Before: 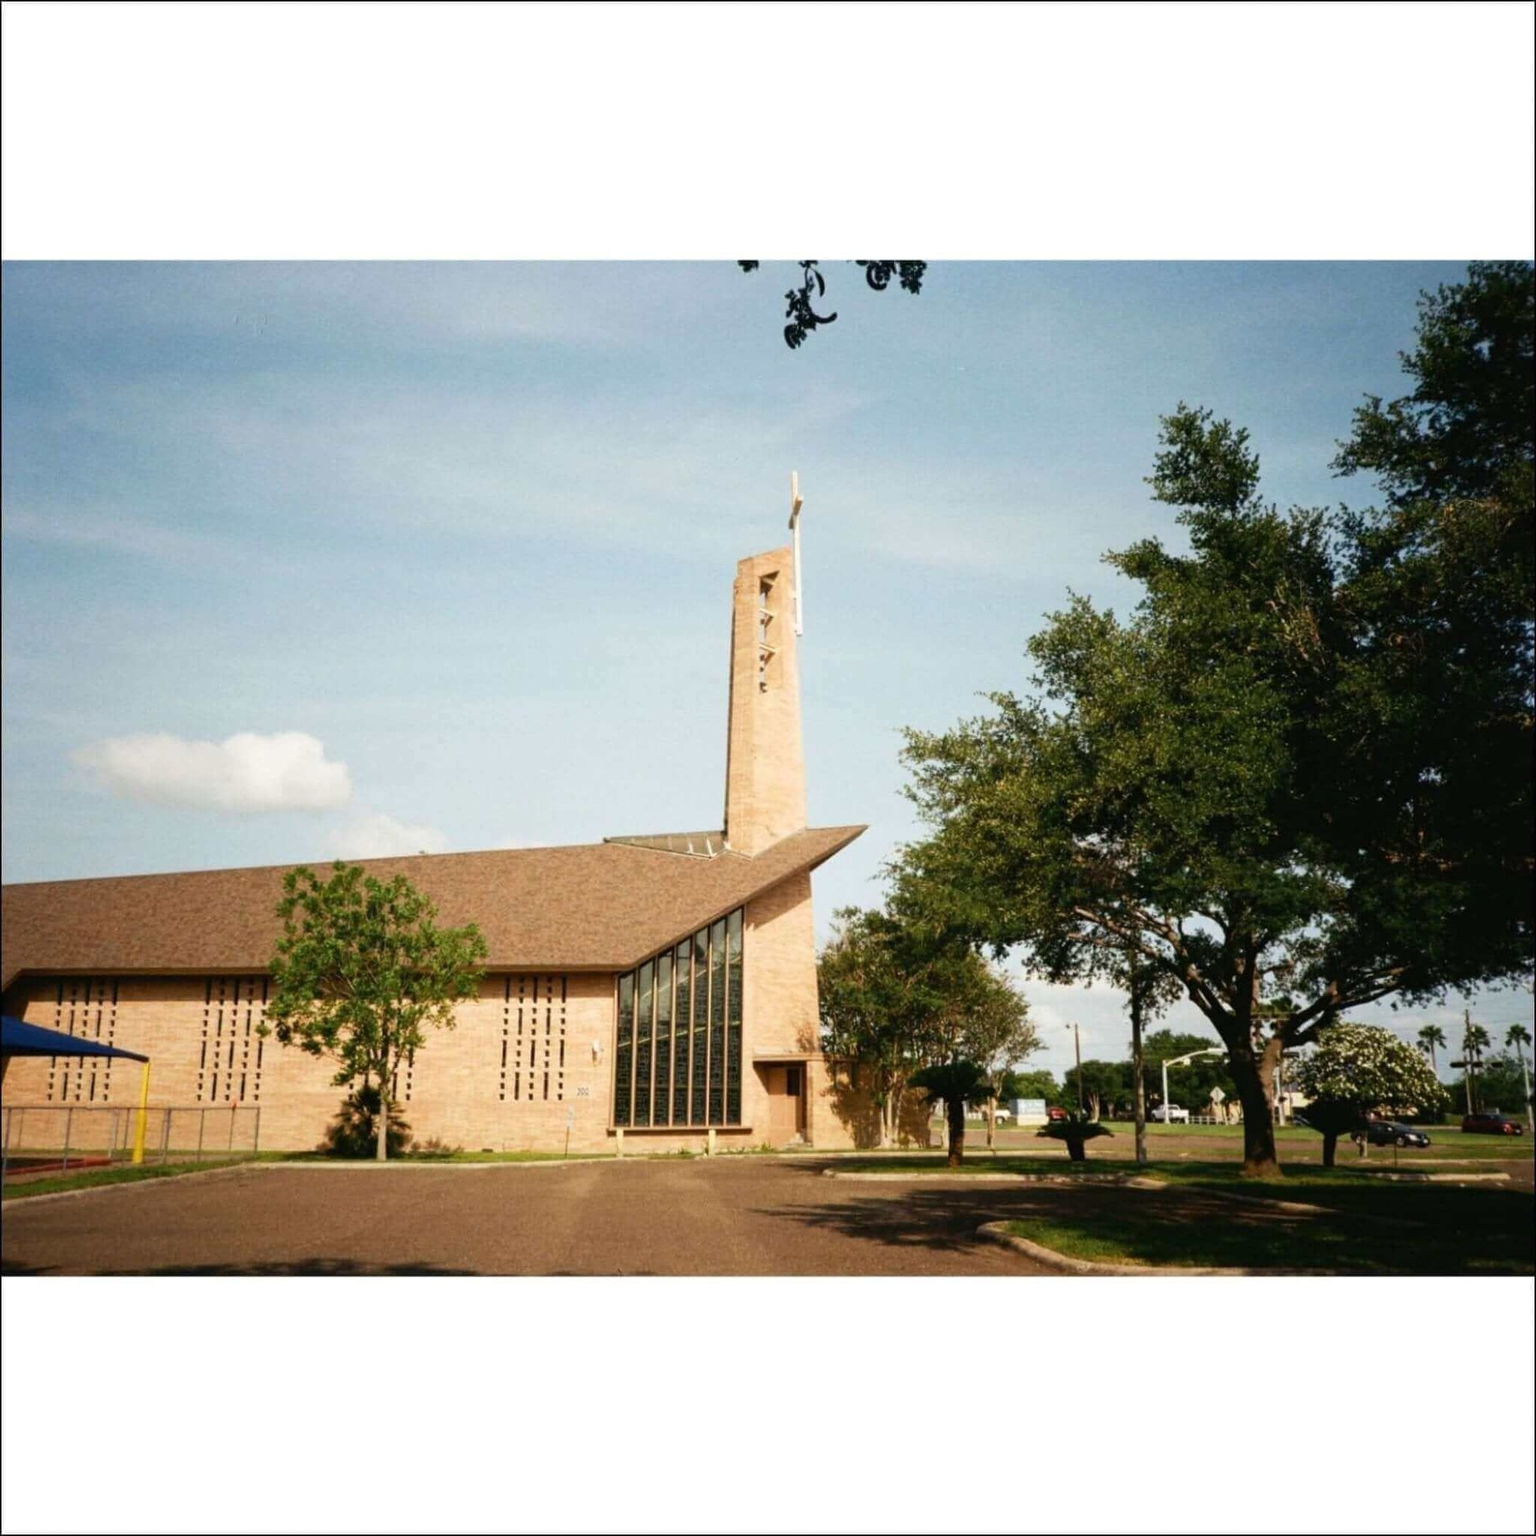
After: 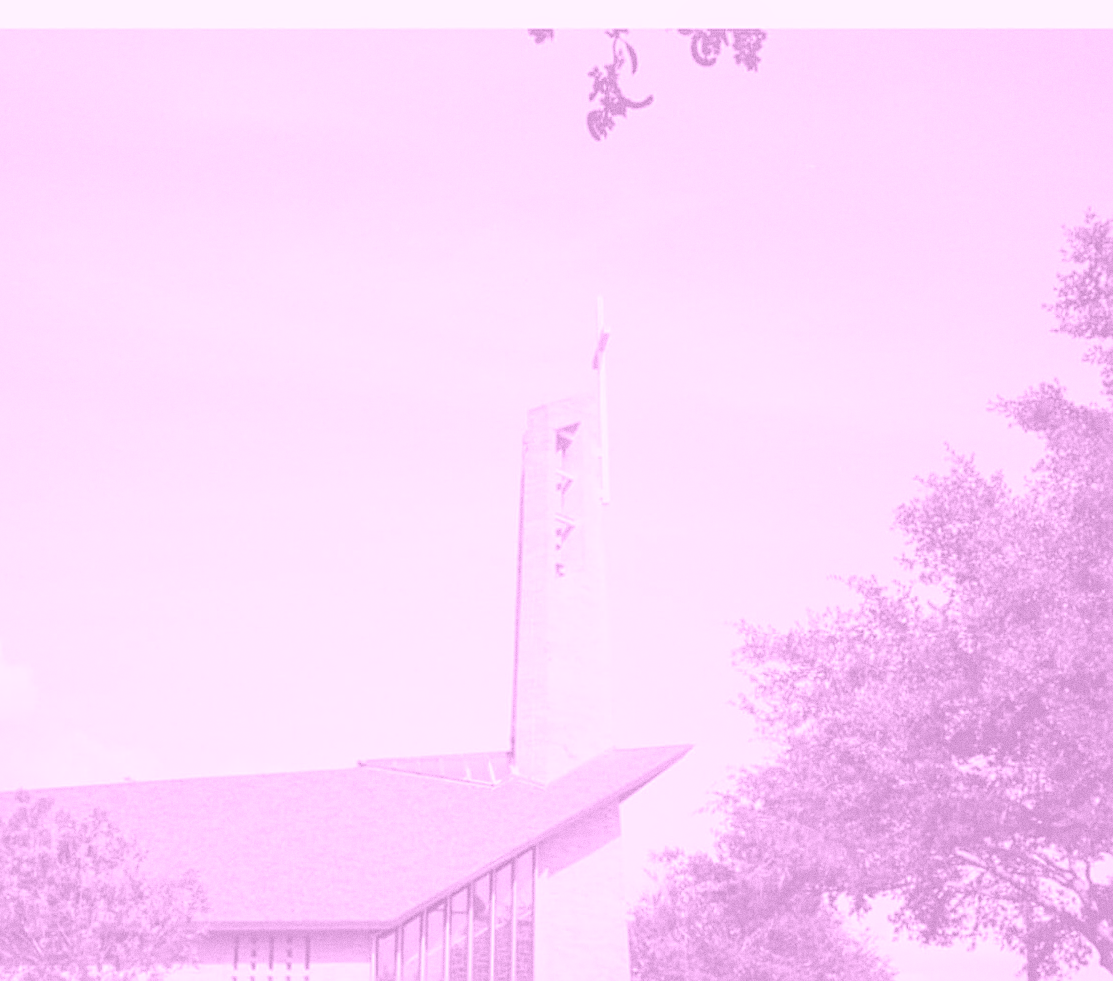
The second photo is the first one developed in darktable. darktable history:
colorize: hue 331.2°, saturation 75%, source mix 30.28%, lightness 70.52%, version 1
crop: left 20.932%, top 15.471%, right 21.848%, bottom 34.081%
tone equalizer: on, module defaults
local contrast: detail 110%
sharpen: on, module defaults
white balance: red 0.978, blue 0.999
exposure: black level correction 0.001, exposure 0.5 EV, compensate exposure bias true, compensate highlight preservation false
grain: coarseness 0.09 ISO
